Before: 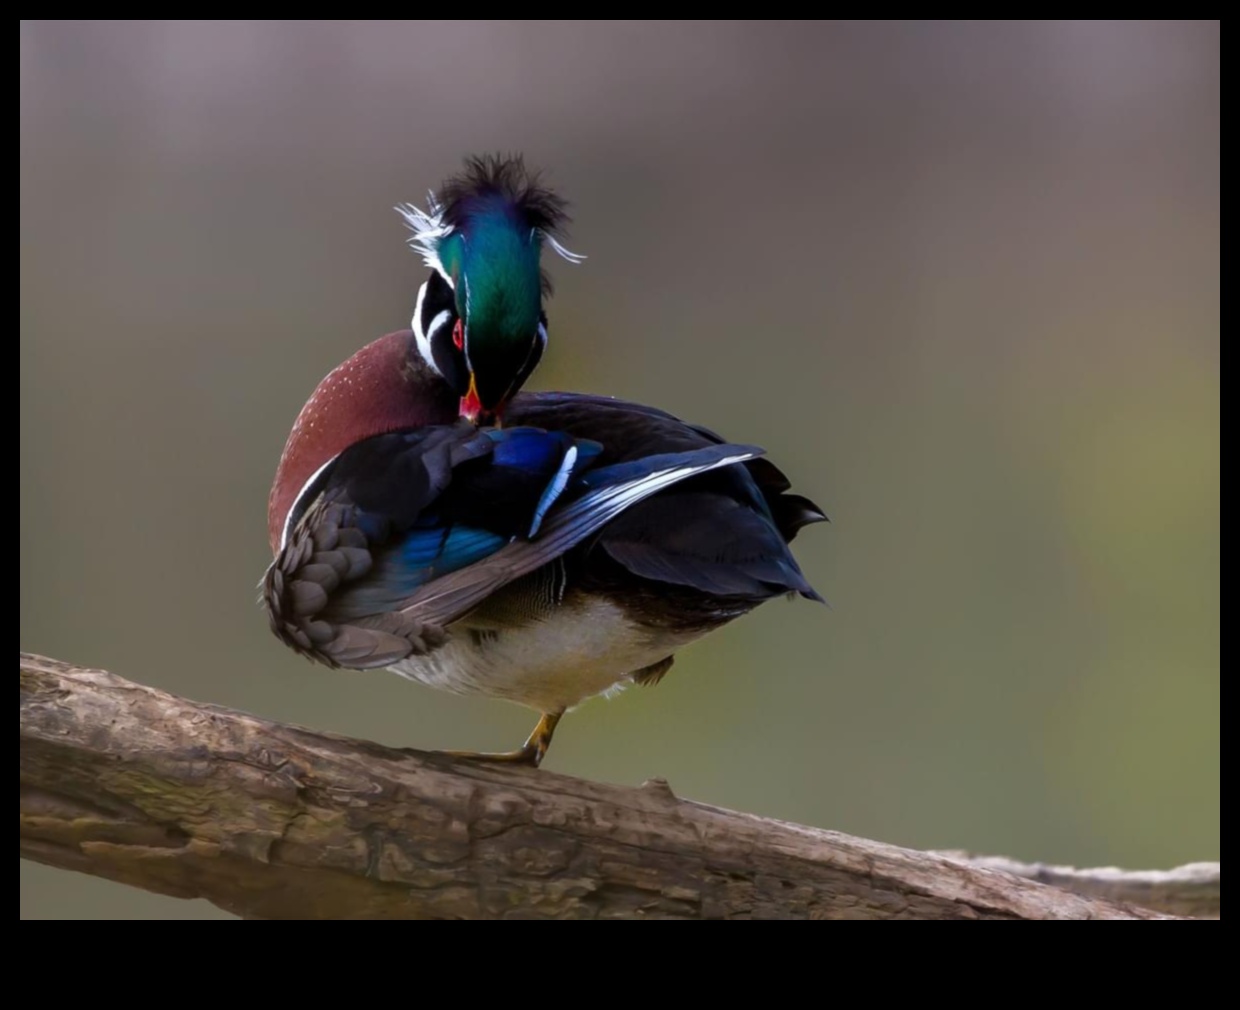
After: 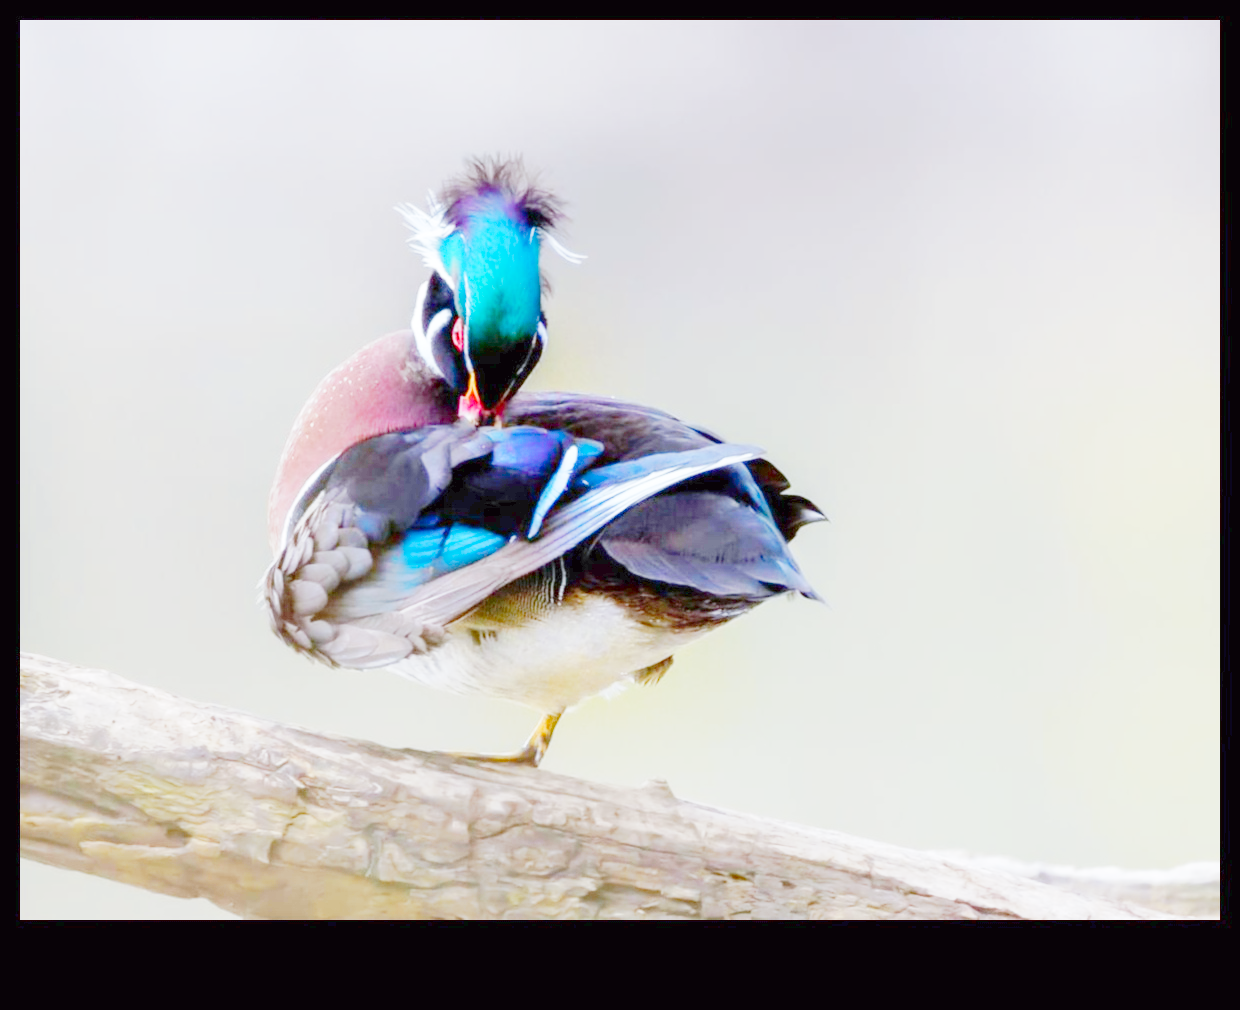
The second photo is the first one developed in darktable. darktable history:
tone curve: curves: ch0 [(0, 0) (0.003, 0.003) (0.011, 0.013) (0.025, 0.029) (0.044, 0.052) (0.069, 0.082) (0.1, 0.118) (0.136, 0.161) (0.177, 0.21) (0.224, 0.27) (0.277, 0.38) (0.335, 0.49) (0.399, 0.594) (0.468, 0.692) (0.543, 0.794) (0.623, 0.857) (0.709, 0.919) (0.801, 0.955) (0.898, 0.978) (1, 1)], preserve colors none
color look up table: target L [82.51, 81.62, 81.05, 80.52, 72.26, 75.33, 63.73, 56.98, 44, 36.7, 26.7, 199.85, 99.46, 96.87, 96.9, 90.8, 80.46, 84.28, 80.94, 80.56, 81.17, 80.38, 76.63, 69.39, 66.08, 69.53, 67.53, 59.24, 53.33, 53.6, 49.98, 52.53, 44.36, 38.95, 21.76, 60.05, 57.63, 54.35, 47.43, 33.99, 37.79, 83.2, 81.52, 66.23, 60.18, 55.56, 59.58, 0, 0], target a [-3.212, -2.01, -3.993, -5.571, -21.17, -35.03, -53.71, -37.09, -11.1, -0.915, -0.674, 0, 0.07, -0.34, -0.862, -0.151, -11.01, -0.373, 2.707, 2.55, -0.015, -0.005, -0.73, 15.72, 23.7, -0.69, 14.87, 38.84, 45.6, -0.219, 50.95, 51.77, 50.4, 15.6, -0.104, 9.276, 49.34, 27.42, 3.43, 20.93, 10.48, -7.445, -9.684, -33.31, -28.29, -7.974, -19.77, 0, 0], target b [-2.755, -5.893, -5.029, -6.072, 48.21, -11.95, 18.65, 25.05, 20.62, -2.142, -0.843, 0, -0.86, 1.366, 3.477, 0.114, 71.6, -0.041, -0.253, -0.335, 0.038, 0.036, -0.082, 61.6, 56.37, -2.744, 11.31, 49.34, 13.04, -1.926, 24.11, -1.61, 25.87, 11.91, -0.586, -21.65, -12.3, -28.87, -52.6, -20.05, -54.34, -10.85, -9.92, -50.99, -51.04, -24.8, -58.88, 0, 0], num patches 47
